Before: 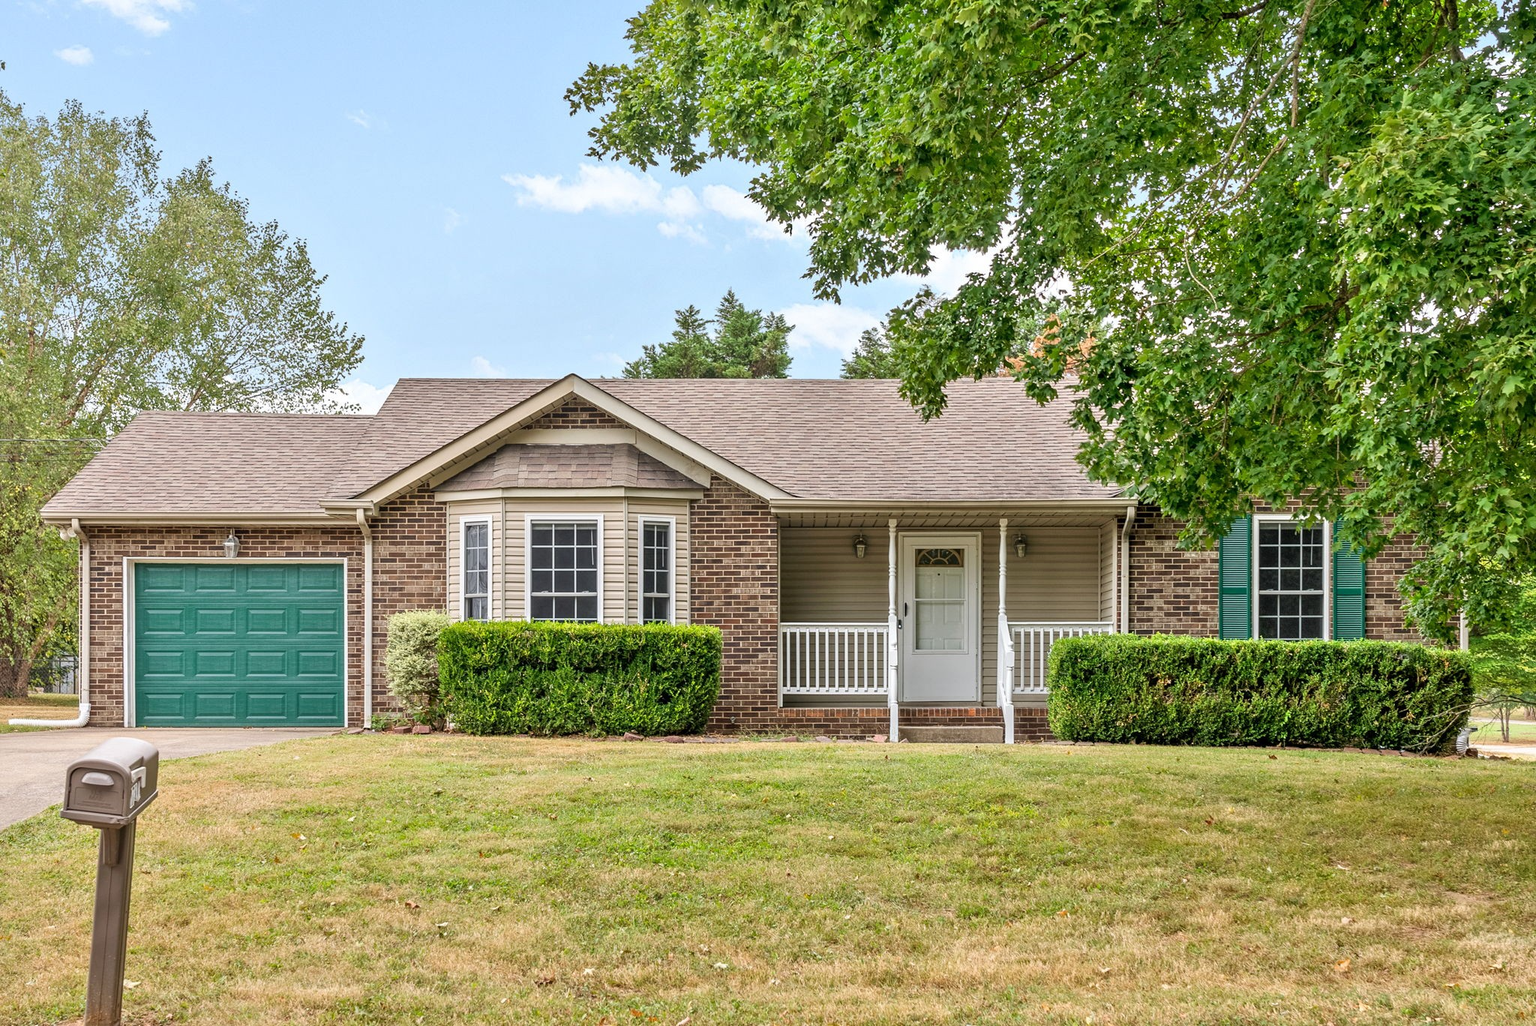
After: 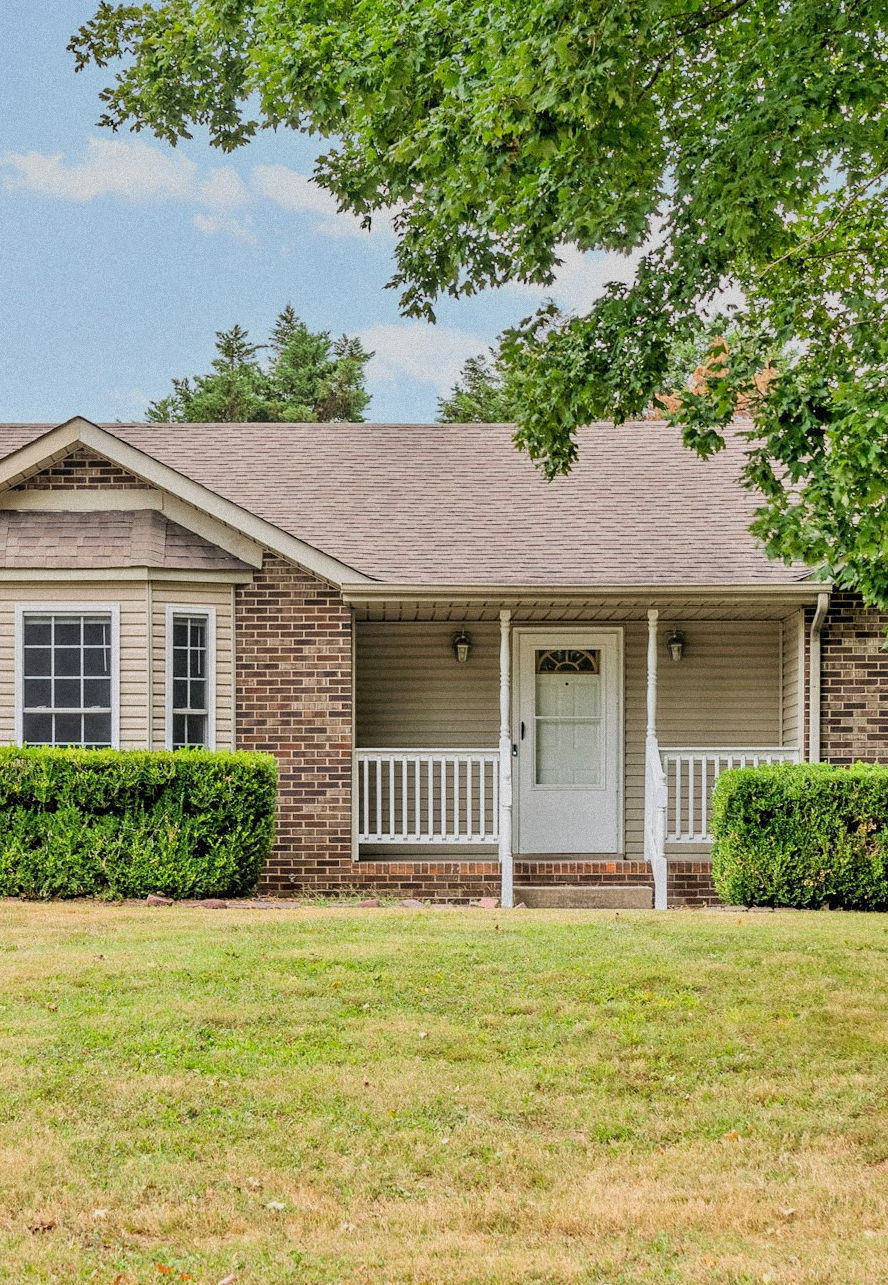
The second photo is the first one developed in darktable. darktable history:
crop: left 33.452%, top 6.025%, right 23.155%
exposure: black level correction 0, exposure 0.5 EV, compensate exposure bias true, compensate highlight preservation false
filmic rgb: black relative exposure -7.65 EV, white relative exposure 4.56 EV, hardness 3.61, color science v6 (2022)
graduated density: on, module defaults
grain: mid-tones bias 0%
